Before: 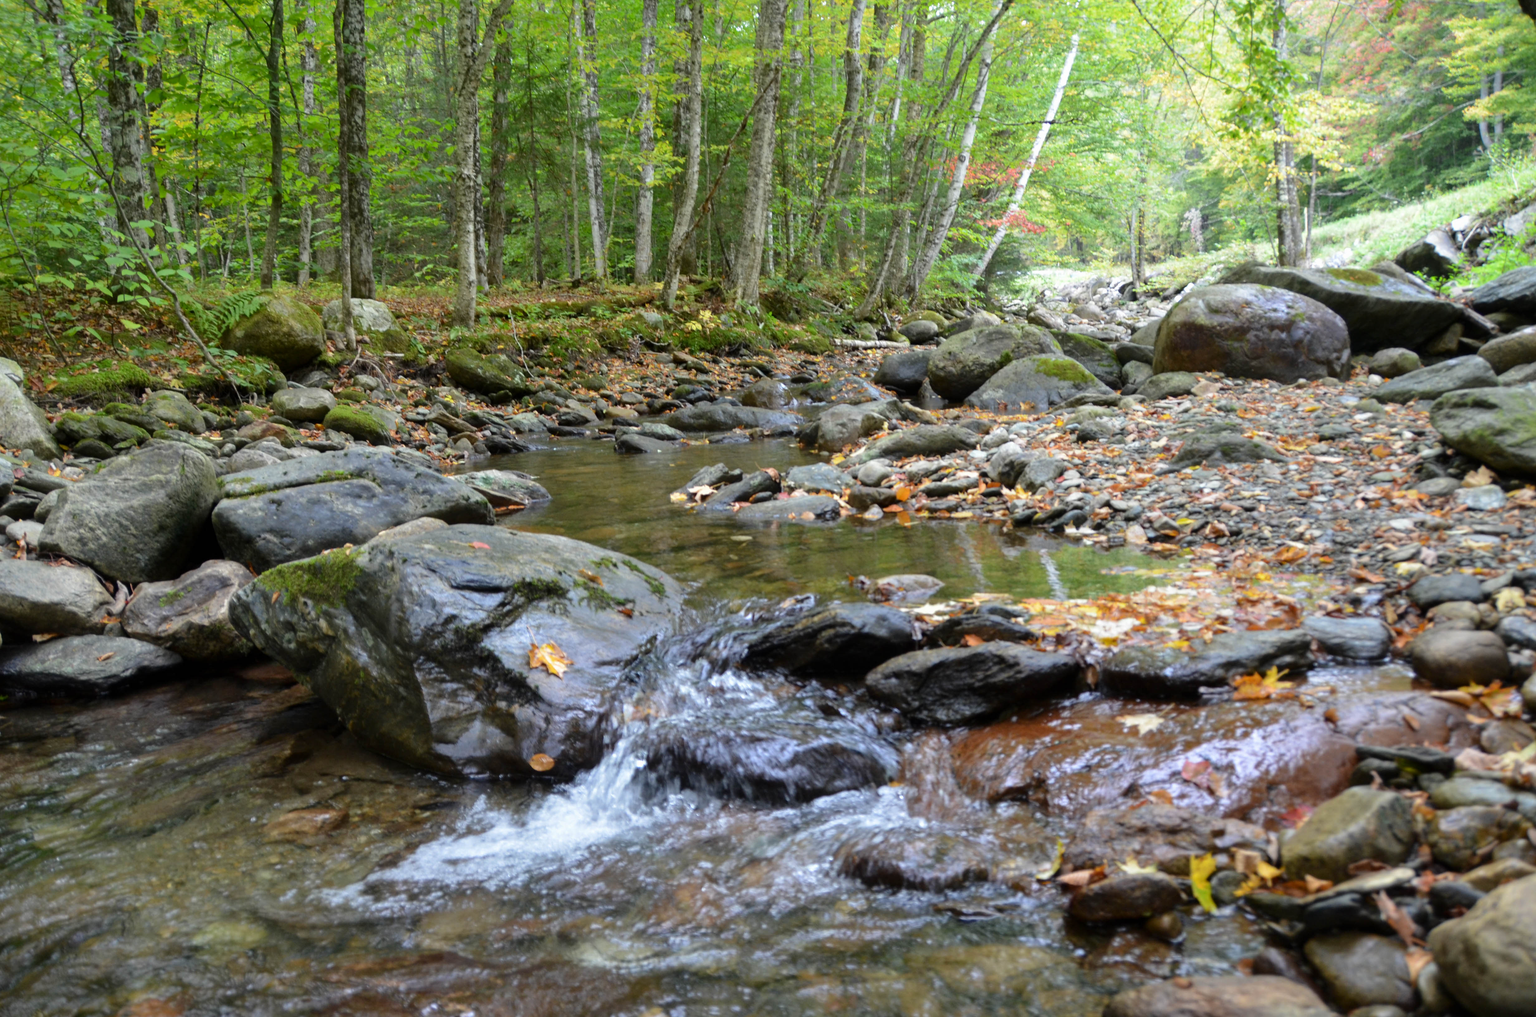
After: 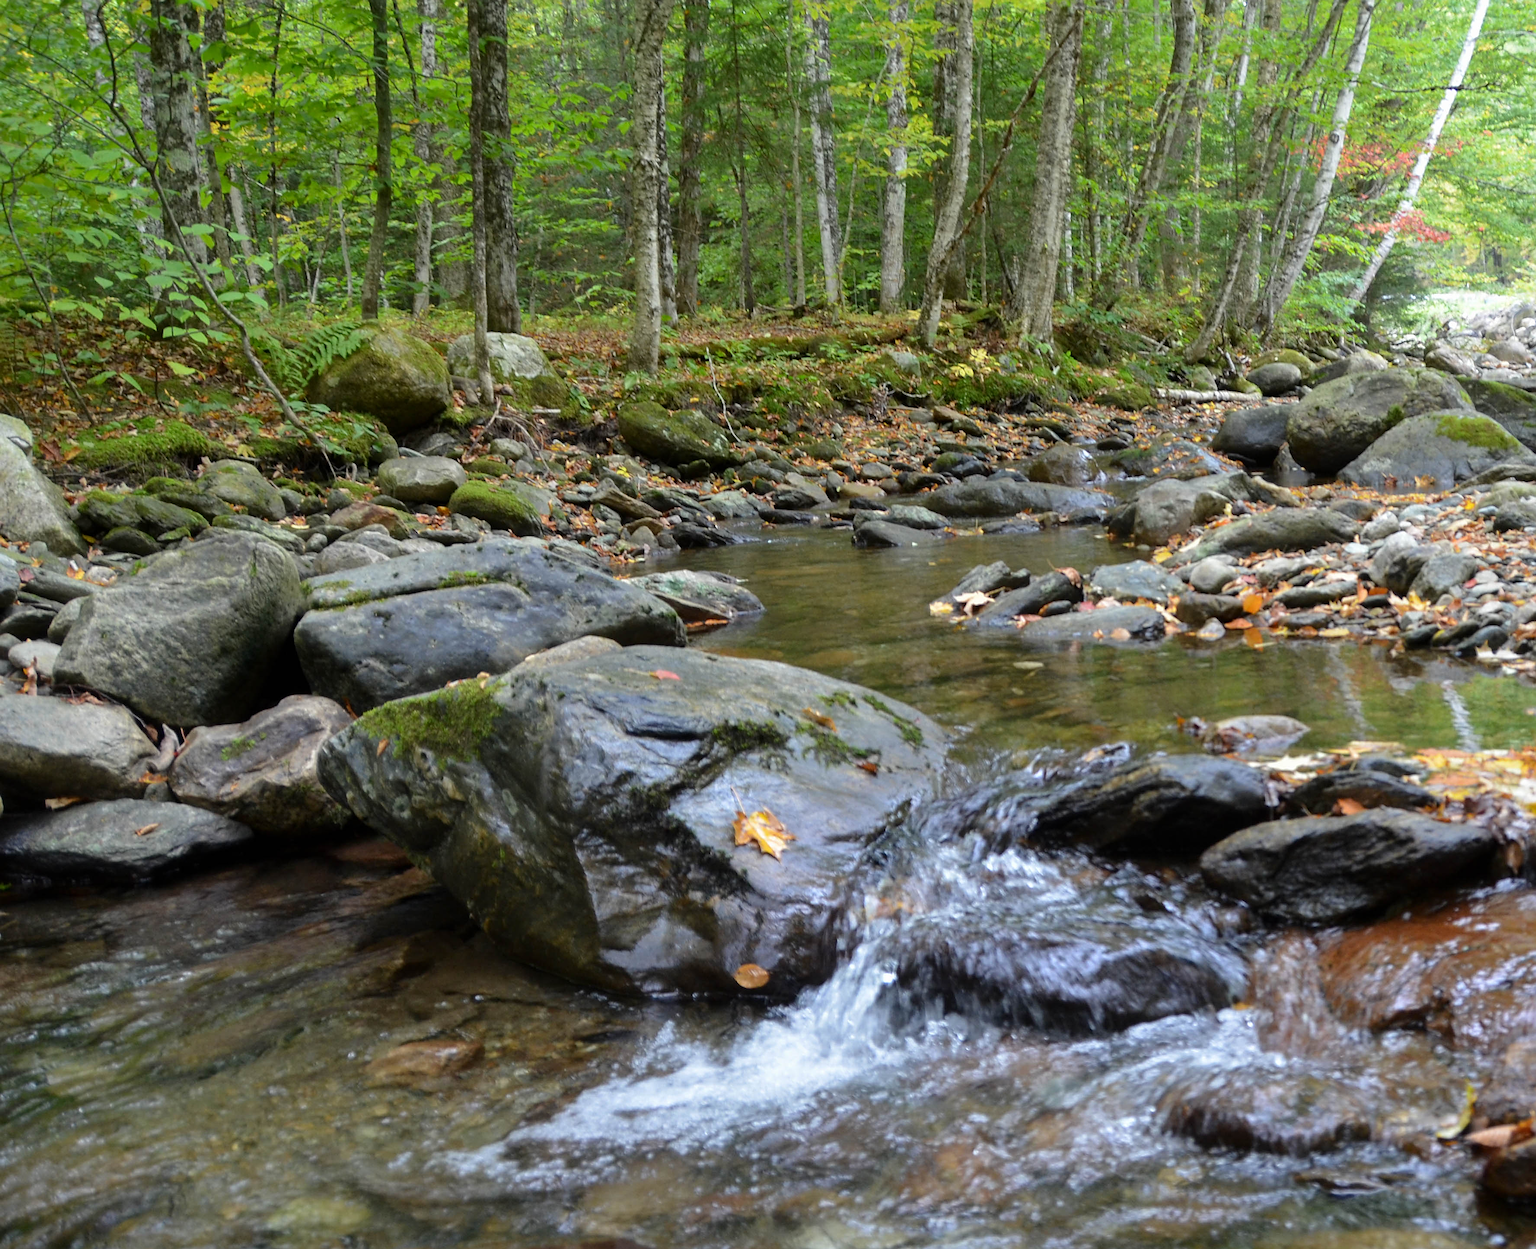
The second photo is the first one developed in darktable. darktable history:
sharpen: on, module defaults
crop: top 5.796%, right 27.875%, bottom 5.661%
levels: black 0.096%
